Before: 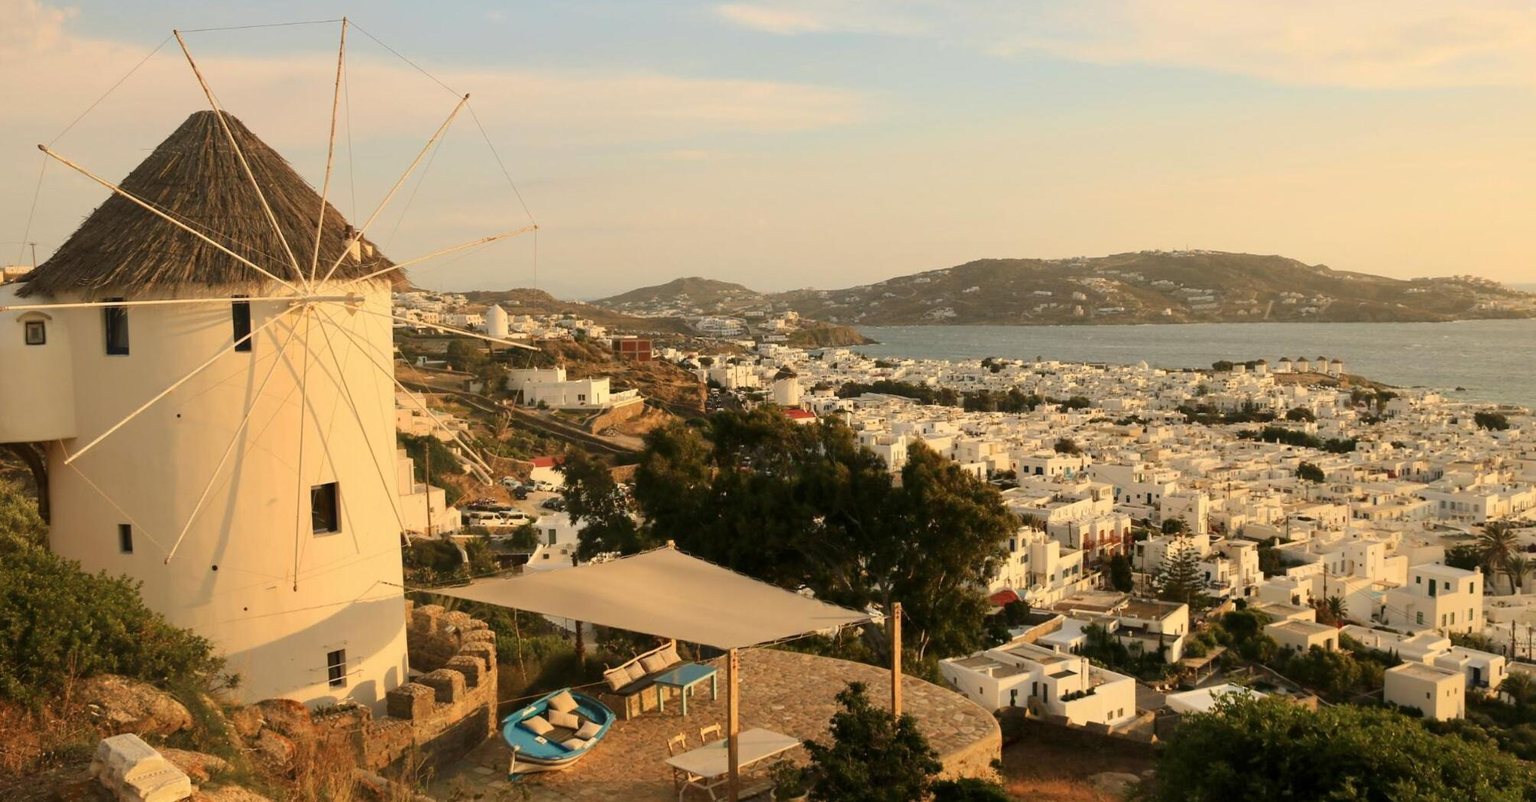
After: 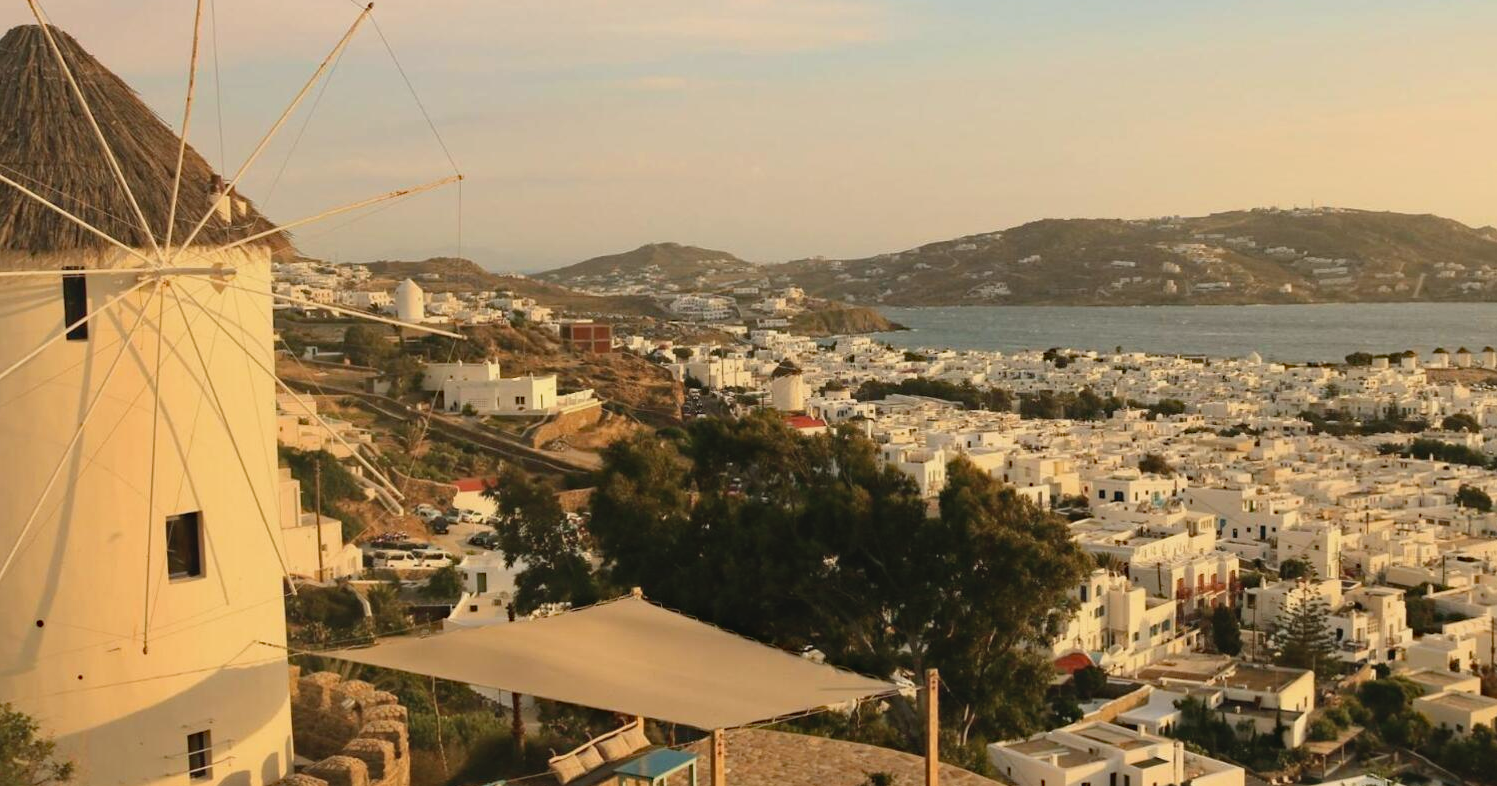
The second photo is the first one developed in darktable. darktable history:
contrast brightness saturation: contrast -0.095, saturation -0.1
haze removal: strength 0.303, distance 0.247, adaptive false
crop and rotate: left 12.01%, top 11.436%, right 13.464%, bottom 13.685%
